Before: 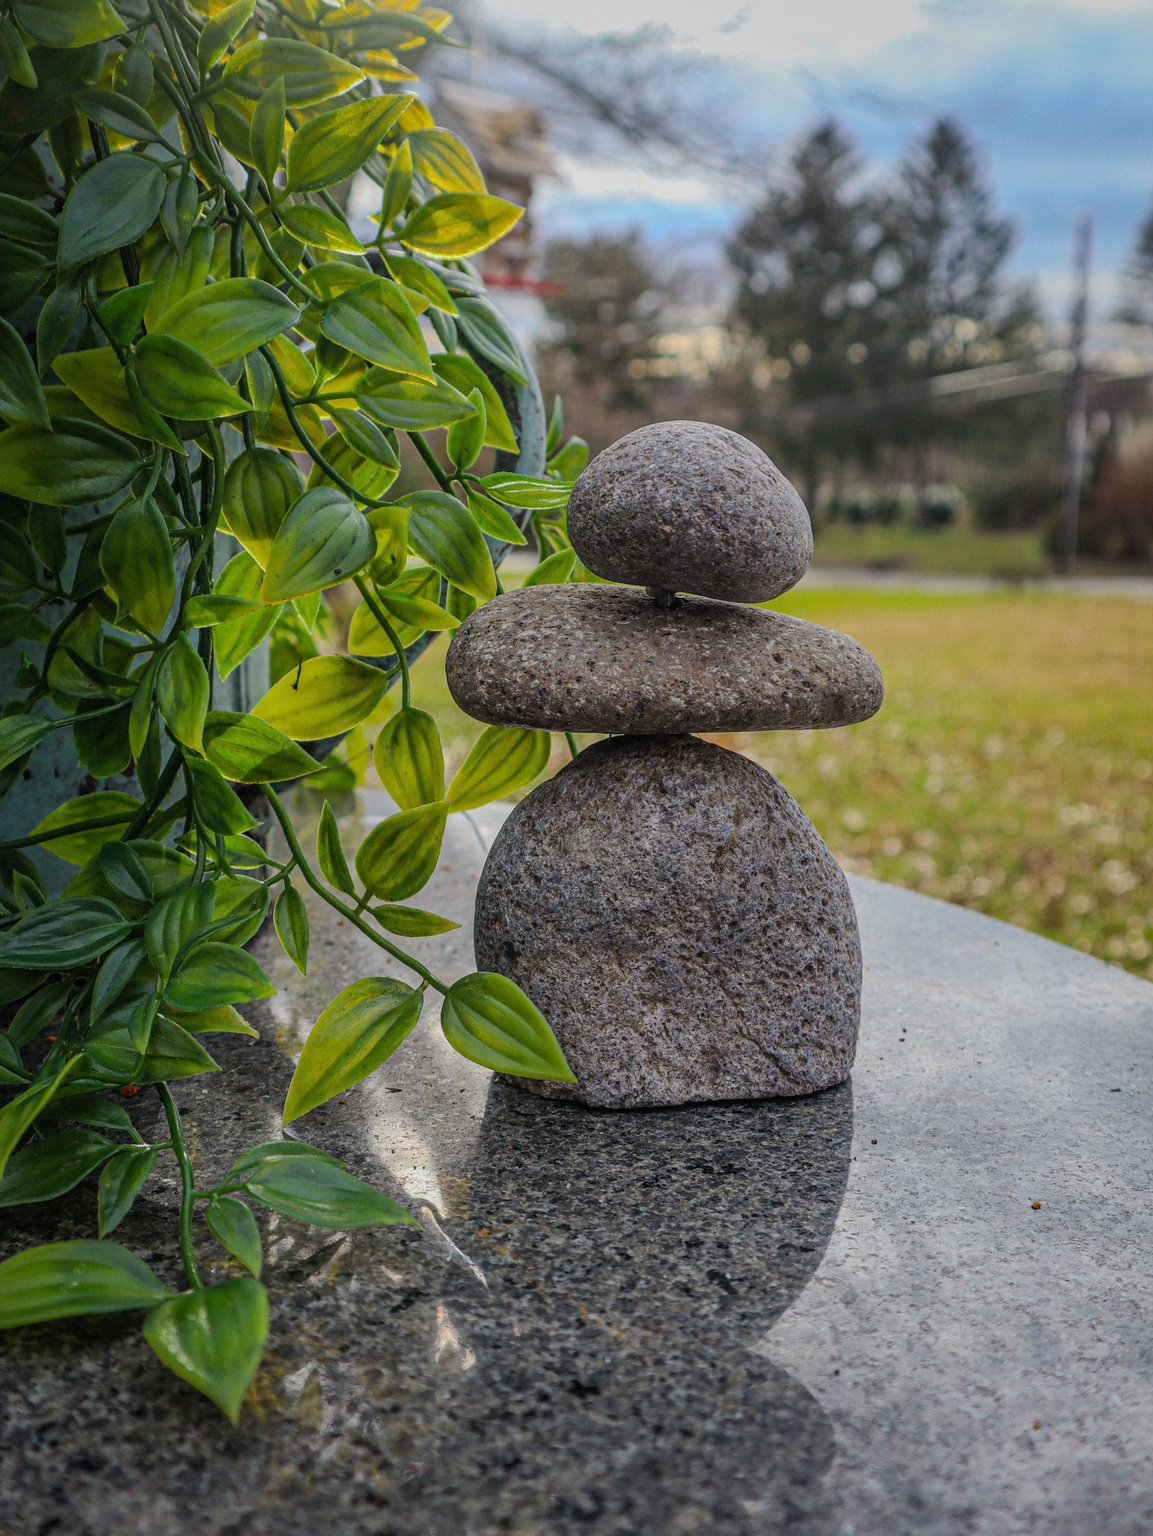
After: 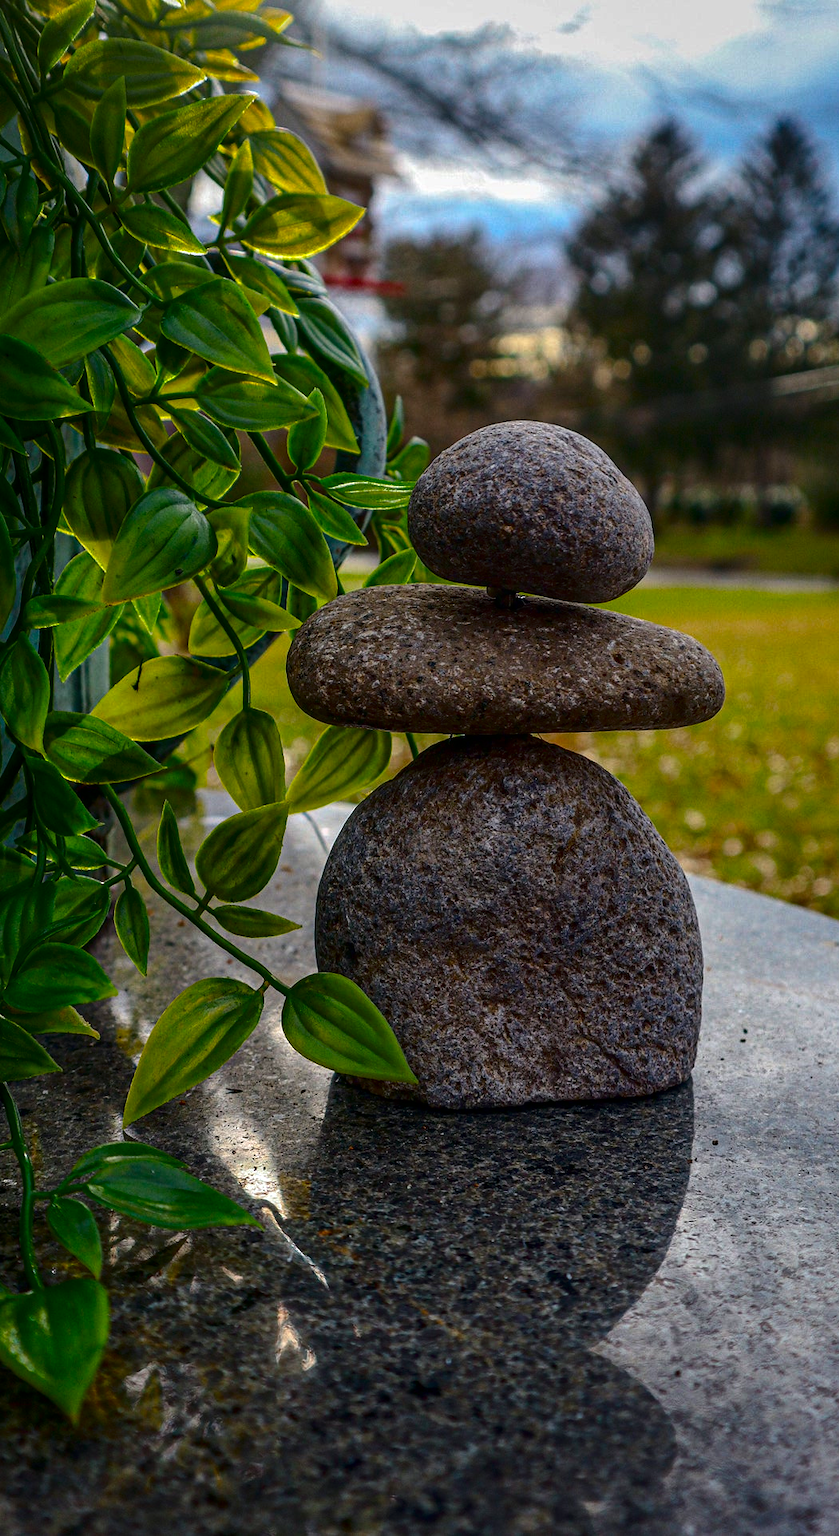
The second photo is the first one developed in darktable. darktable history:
exposure: exposure 0.479 EV, compensate exposure bias true, compensate highlight preservation false
color balance rgb: shadows lift › chroma 0.974%, shadows lift › hue 115.74°, linear chroma grading › global chroma 9.089%, perceptual saturation grading › global saturation 19.642%
crop: left 13.898%, top 0%, right 13.251%
contrast brightness saturation: brightness -0.501
